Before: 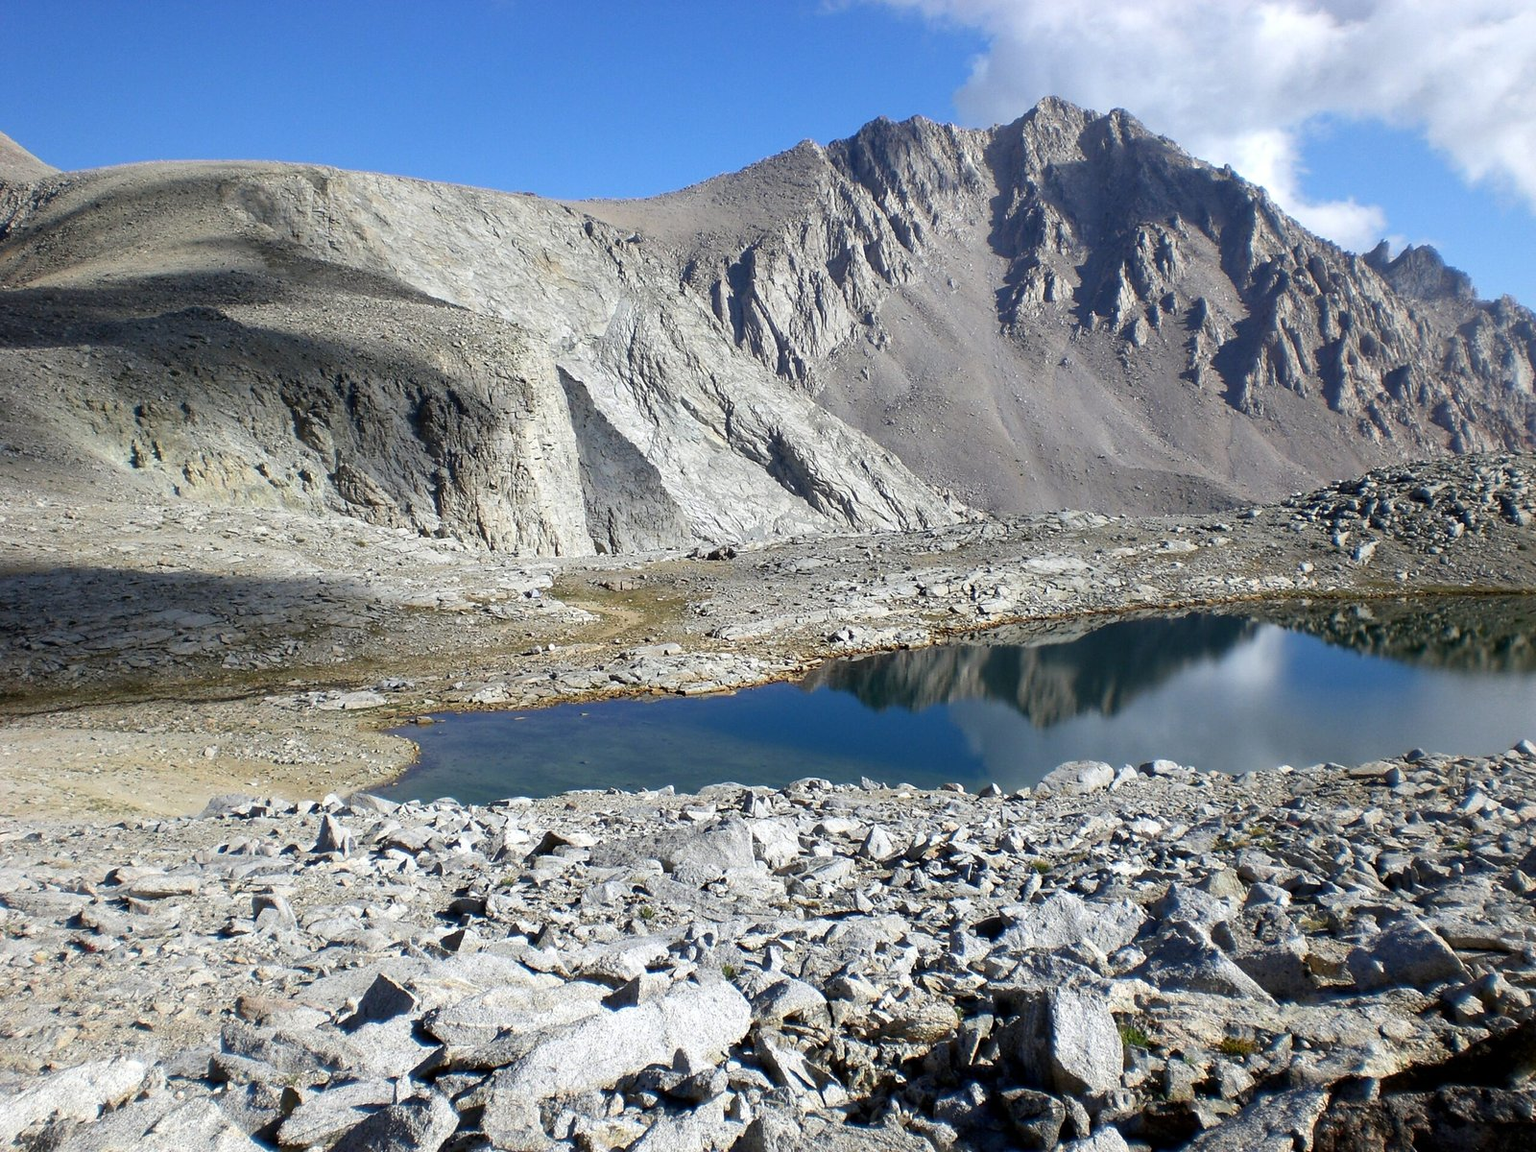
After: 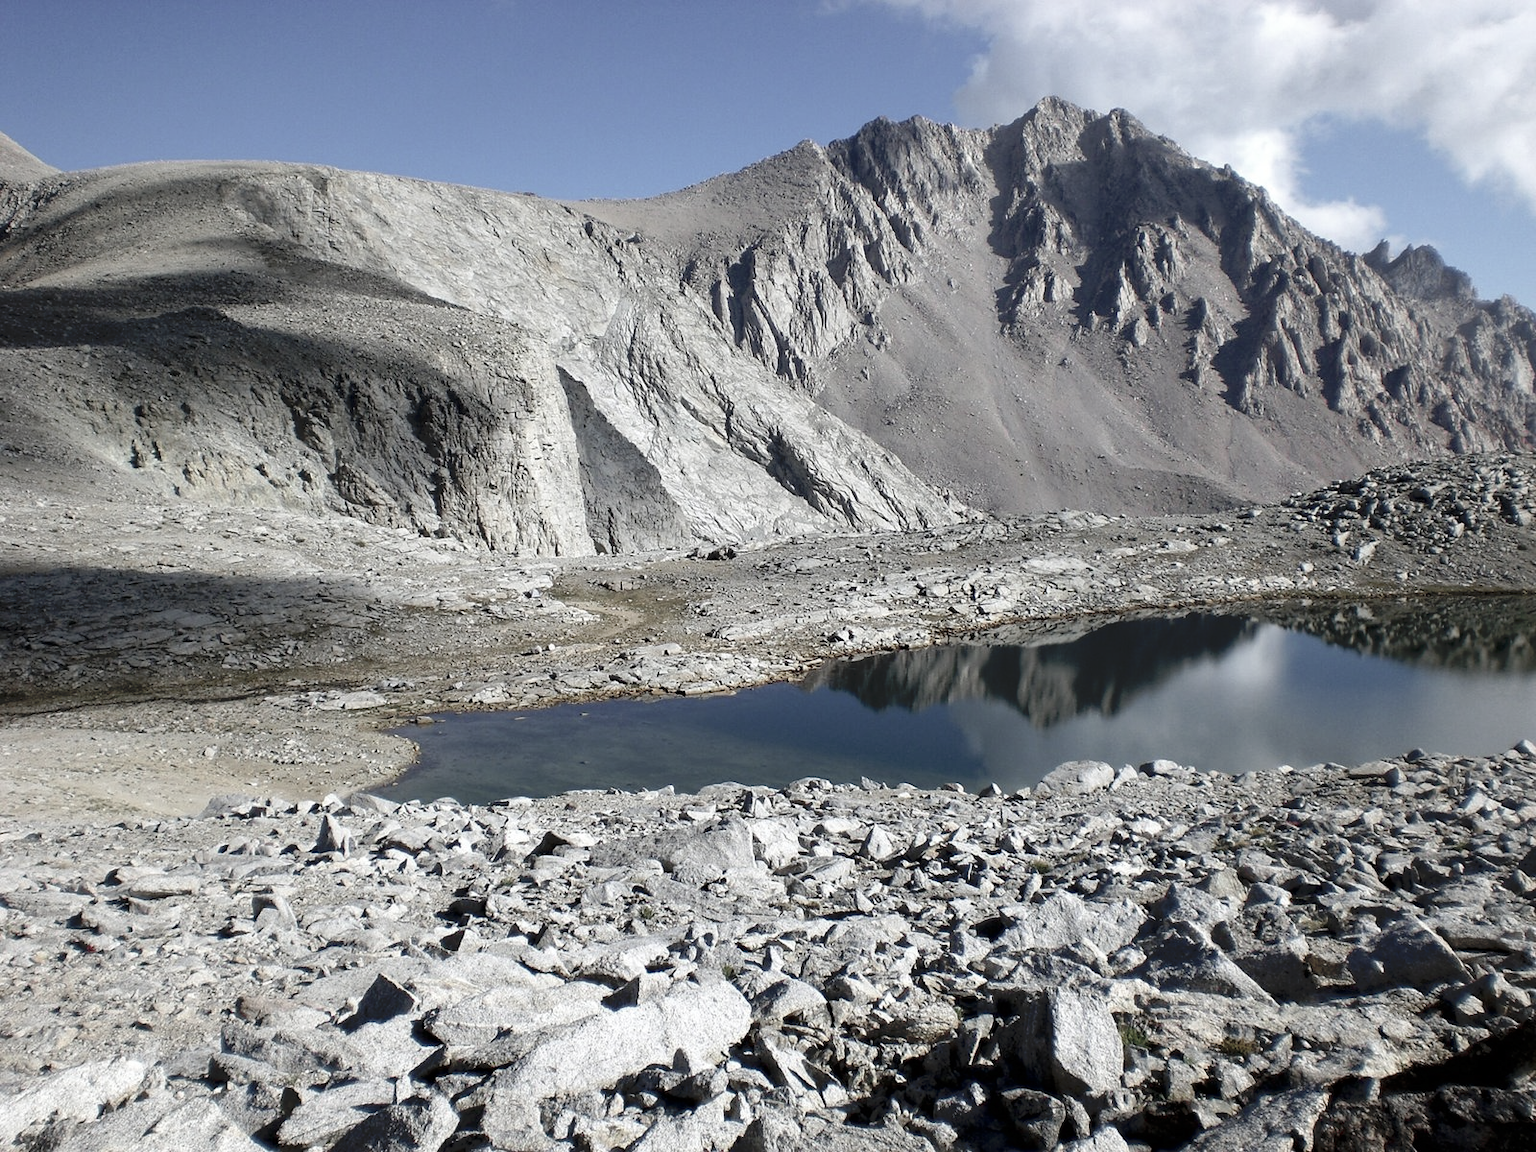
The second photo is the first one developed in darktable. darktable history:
color zones: curves: ch0 [(0, 0.6) (0.129, 0.508) (0.193, 0.483) (0.429, 0.5) (0.571, 0.5) (0.714, 0.5) (0.857, 0.5) (1, 0.6)]; ch1 [(0, 0.481) (0.112, 0.245) (0.213, 0.223) (0.429, 0.233) (0.571, 0.231) (0.683, 0.242) (0.857, 0.296) (1, 0.481)]
tone curve: curves: ch0 [(0, 0) (0.003, 0.004) (0.011, 0.005) (0.025, 0.014) (0.044, 0.037) (0.069, 0.059) (0.1, 0.096) (0.136, 0.116) (0.177, 0.133) (0.224, 0.177) (0.277, 0.255) (0.335, 0.319) (0.399, 0.385) (0.468, 0.457) (0.543, 0.545) (0.623, 0.621) (0.709, 0.705) (0.801, 0.801) (0.898, 0.901) (1, 1)], preserve colors none
